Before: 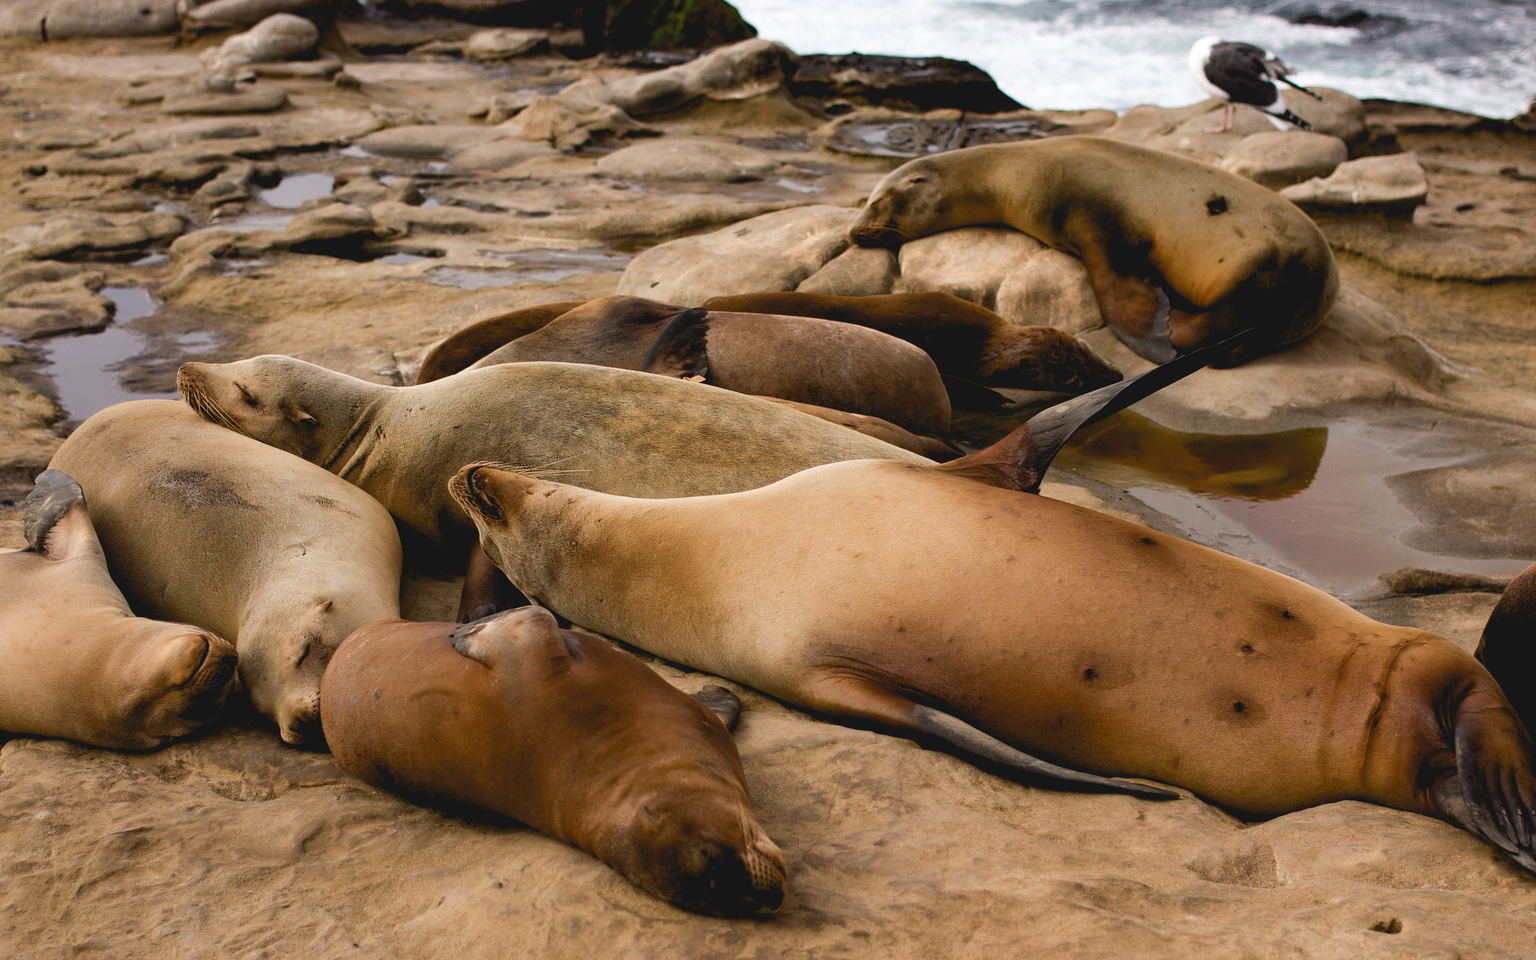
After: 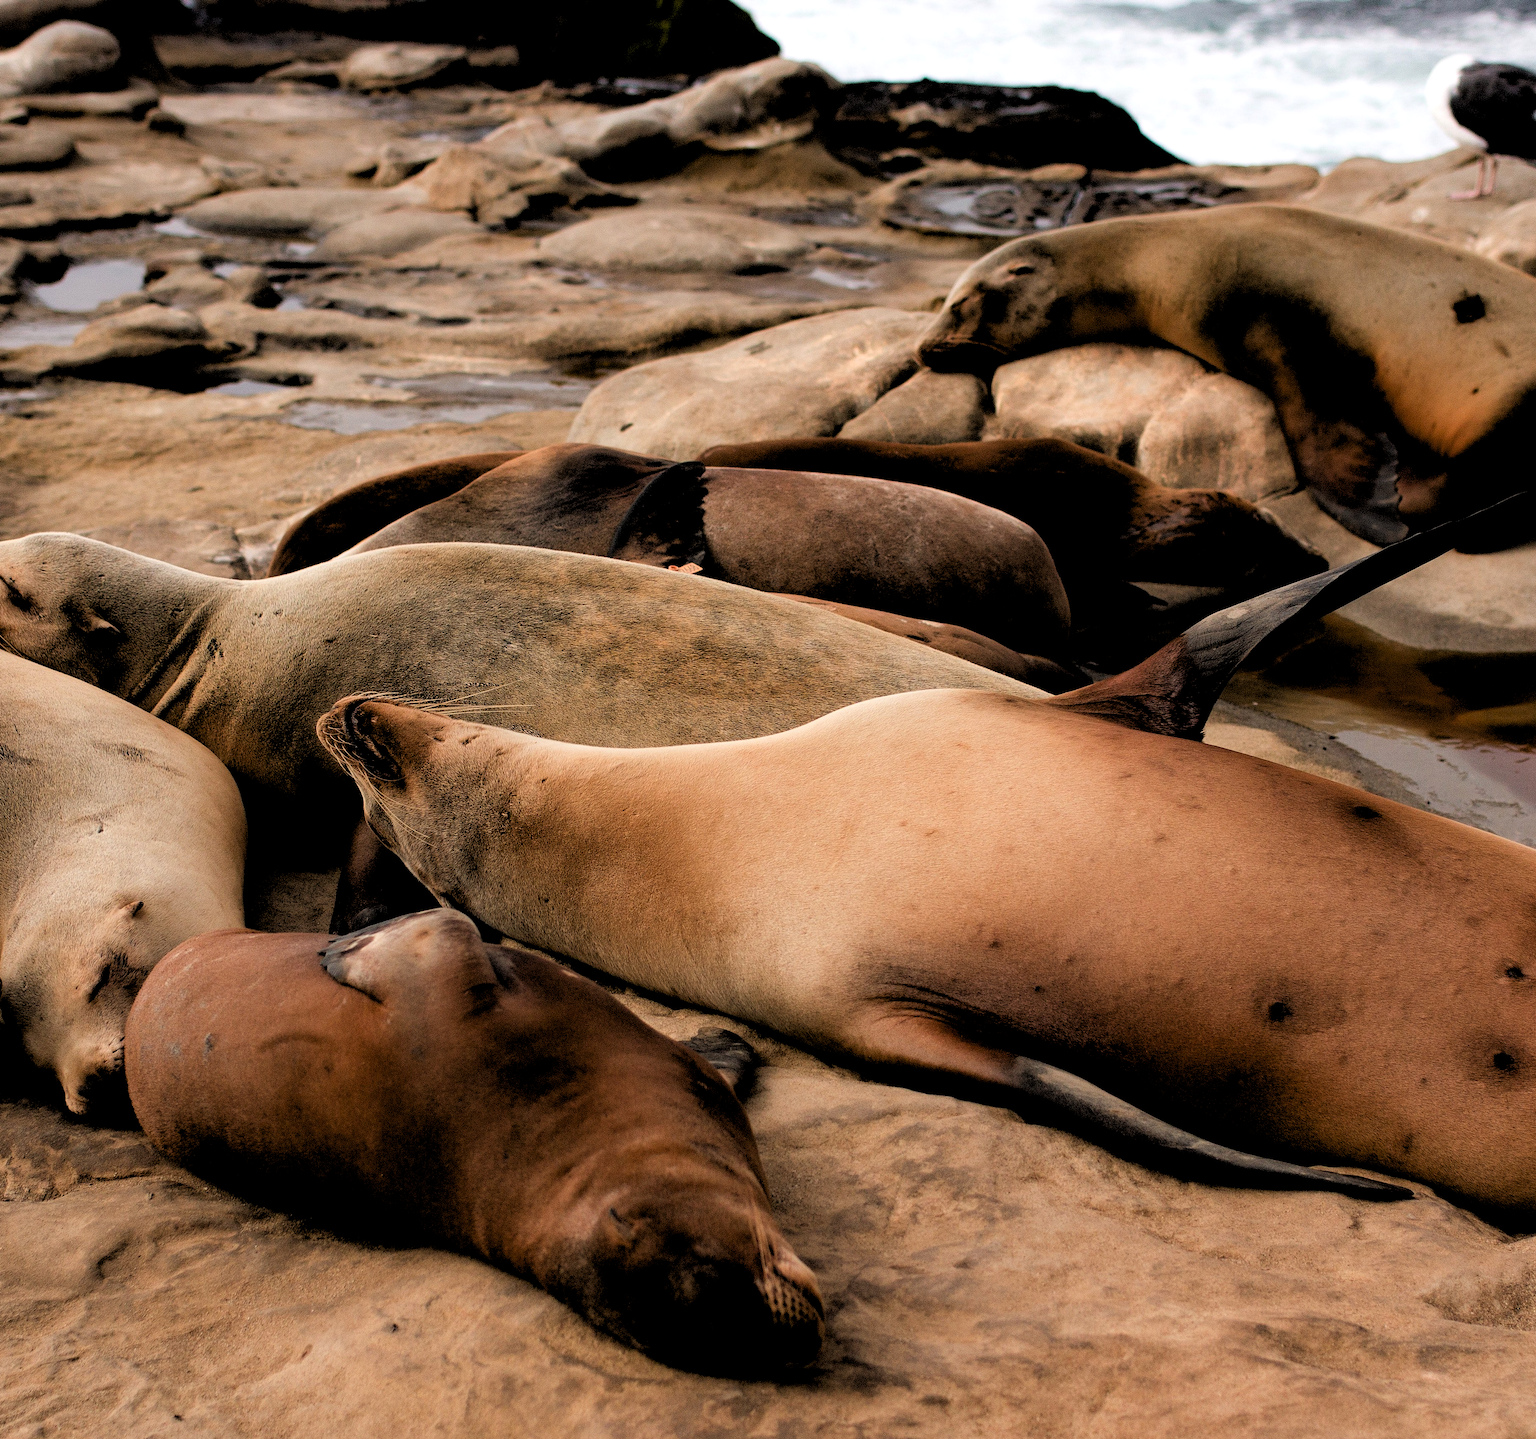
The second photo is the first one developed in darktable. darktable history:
color zones: curves: ch1 [(0.309, 0.524) (0.41, 0.329) (0.508, 0.509)]; ch2 [(0.25, 0.457) (0.75, 0.5)]
crop and rotate: left 15.446%, right 17.836%
rgb levels: levels [[0.034, 0.472, 0.904], [0, 0.5, 1], [0, 0.5, 1]]
